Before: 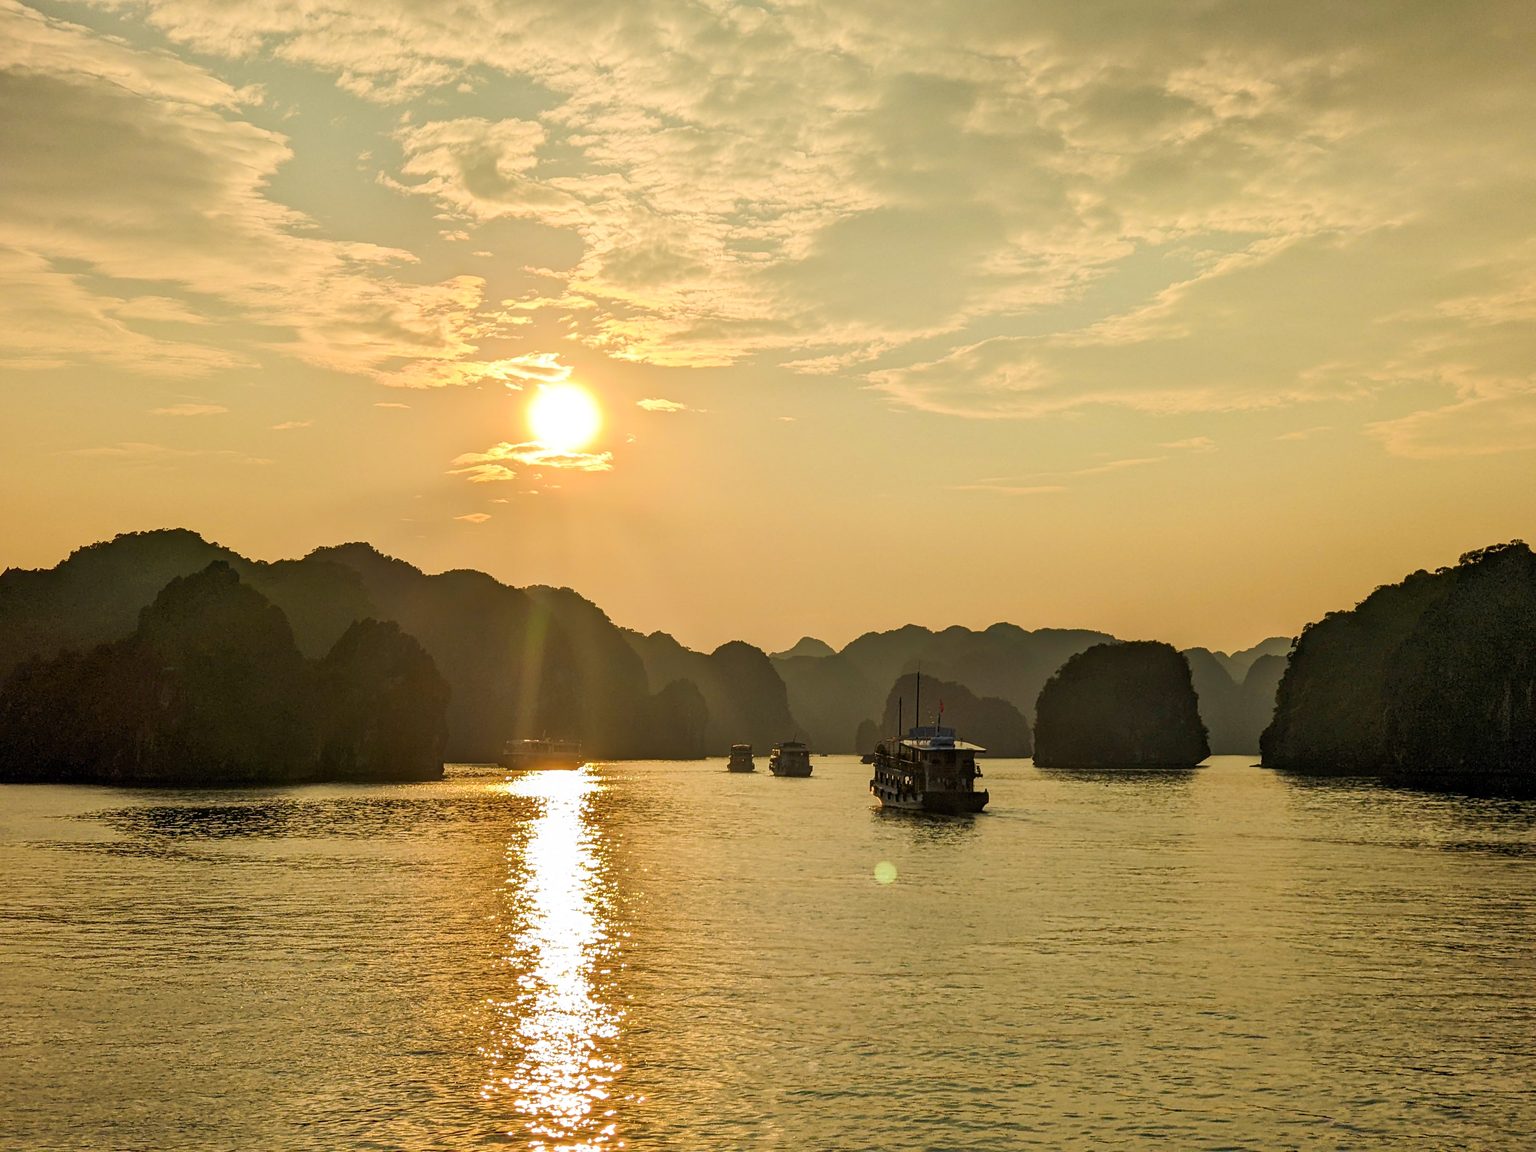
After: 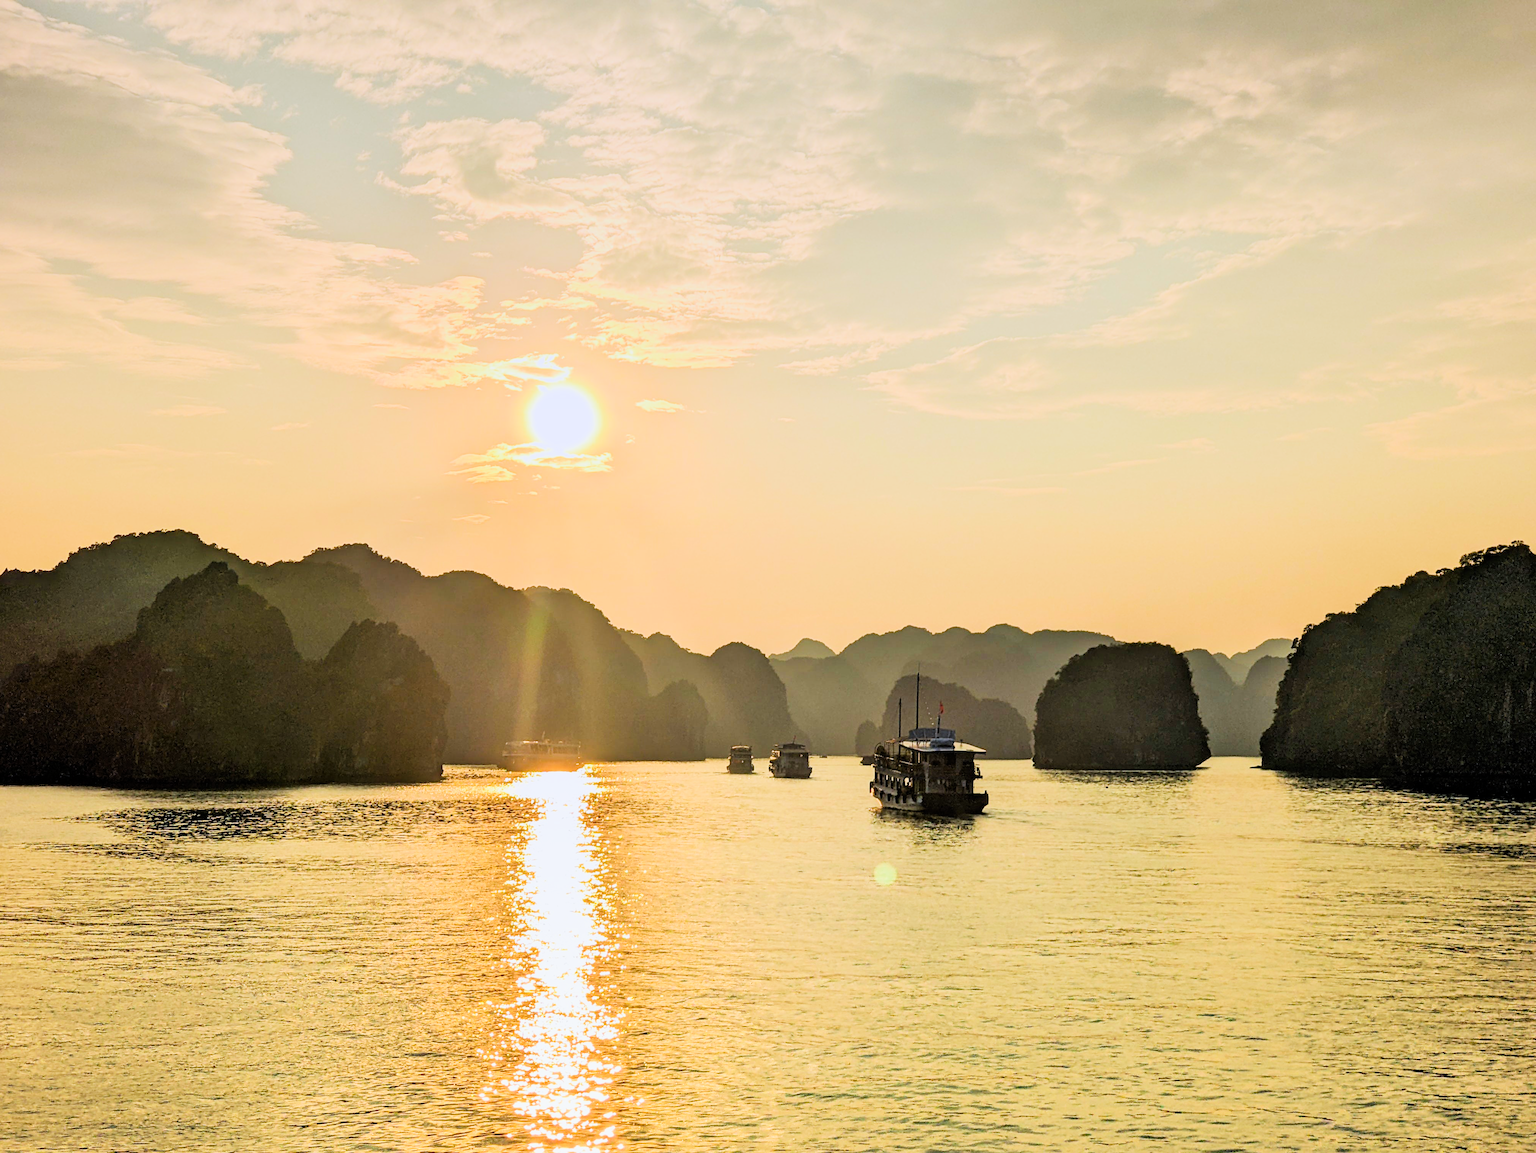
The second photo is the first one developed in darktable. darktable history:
white balance: red 0.982, blue 1.018
filmic rgb: black relative exposure -16 EV, white relative exposure 4.97 EV, hardness 6.25
exposure: exposure 1.2 EV, compensate highlight preservation false
crop and rotate: left 0.126%
graduated density: hue 238.83°, saturation 50%
tone curve: curves: ch0 [(0, 0) (0.004, 0.001) (0.133, 0.112) (0.325, 0.362) (0.832, 0.893) (1, 1)], color space Lab, linked channels, preserve colors none
